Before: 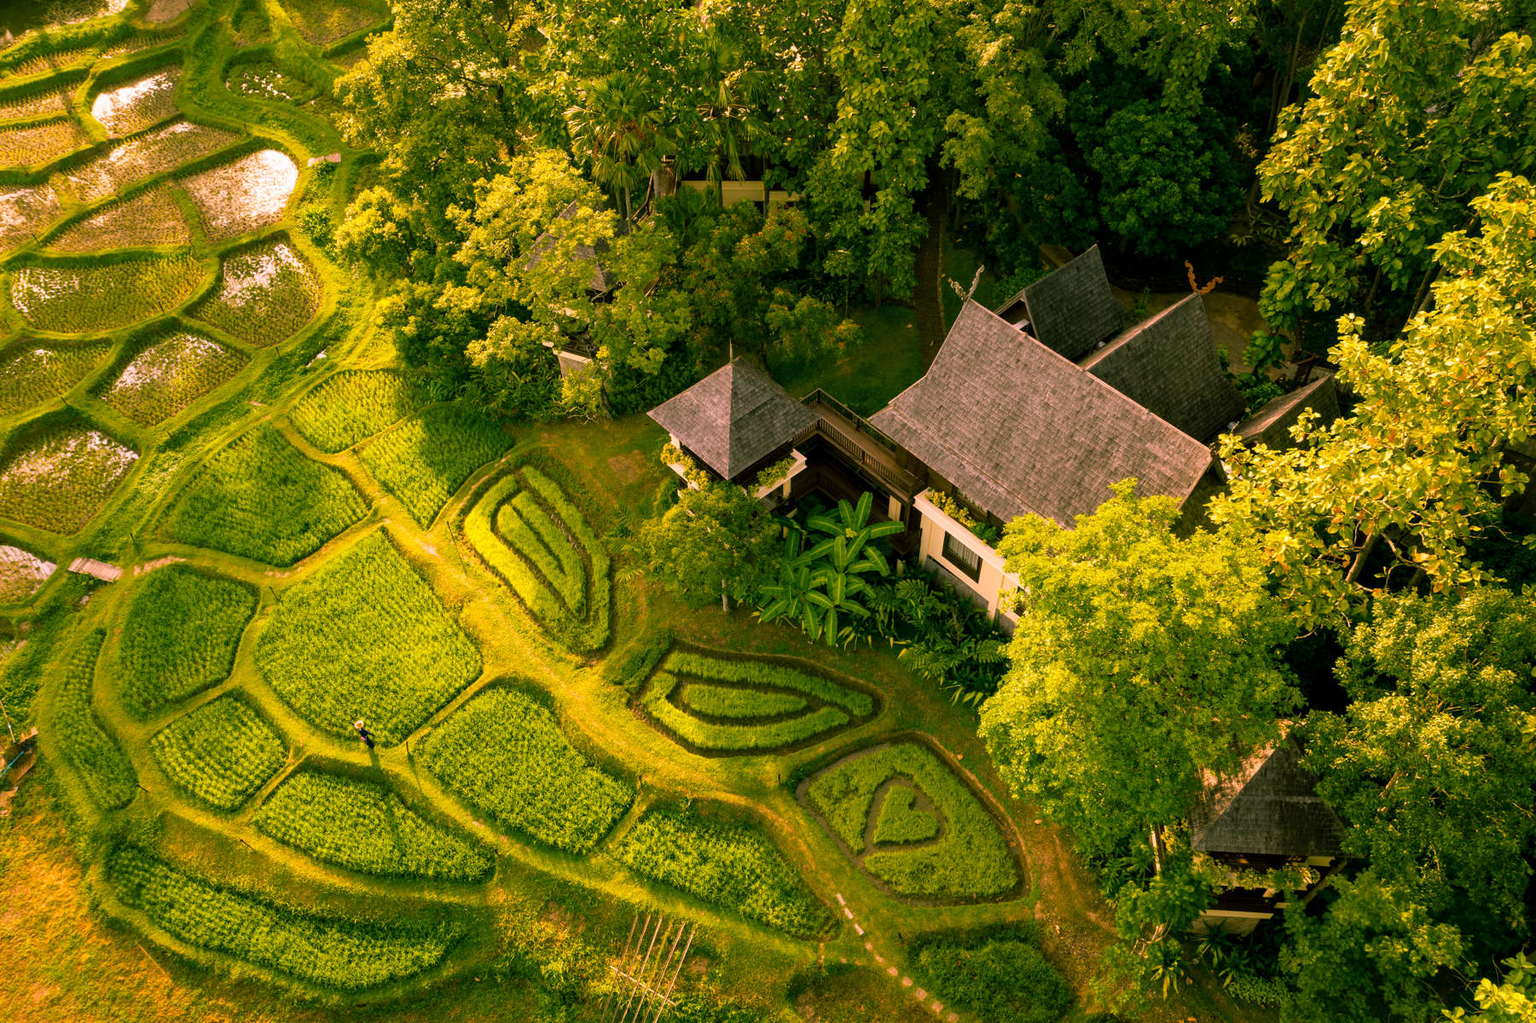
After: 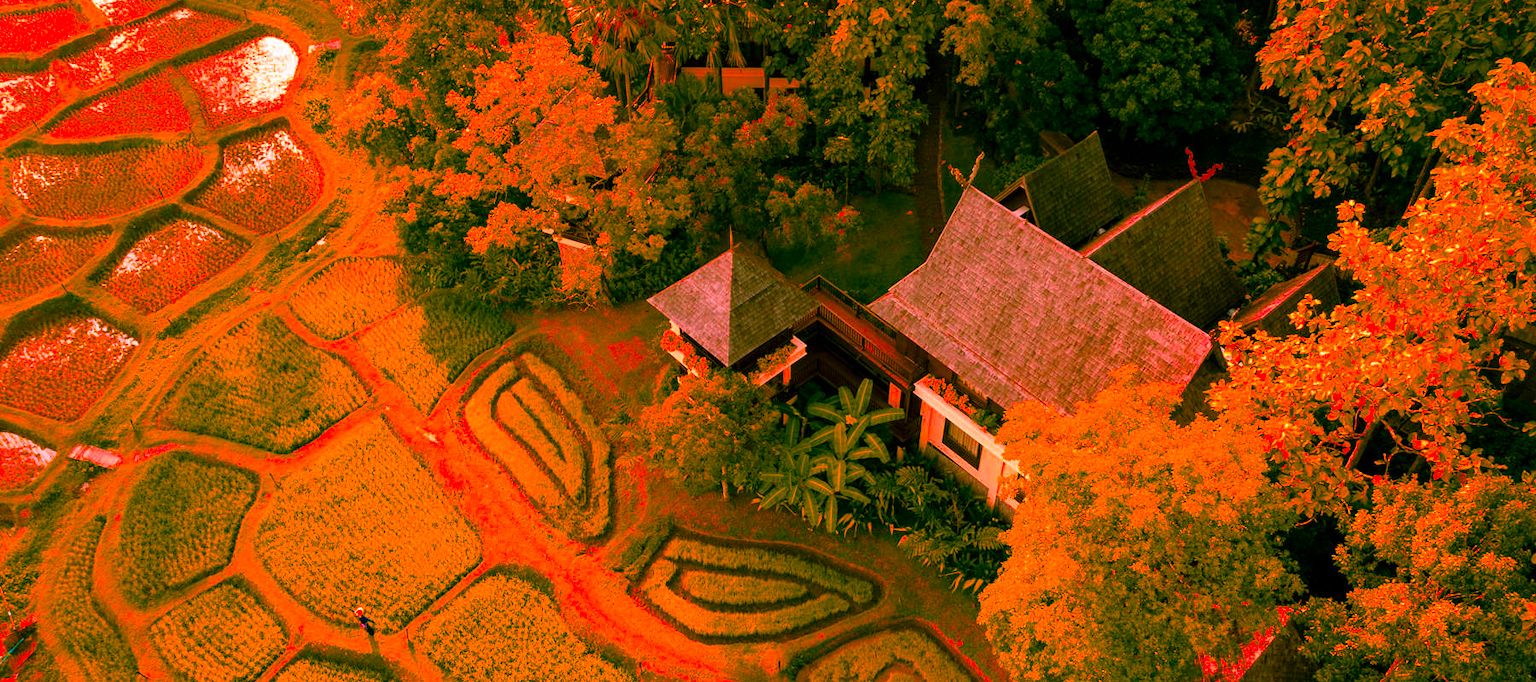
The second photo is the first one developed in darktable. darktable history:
color zones: curves: ch1 [(0.24, 0.629) (0.75, 0.5)]; ch2 [(0.255, 0.454) (0.745, 0.491)], mix 102.12%
crop: top 11.166%, bottom 22.168%
color balance rgb: linear chroma grading › global chroma 15%, perceptual saturation grading › global saturation 30%
